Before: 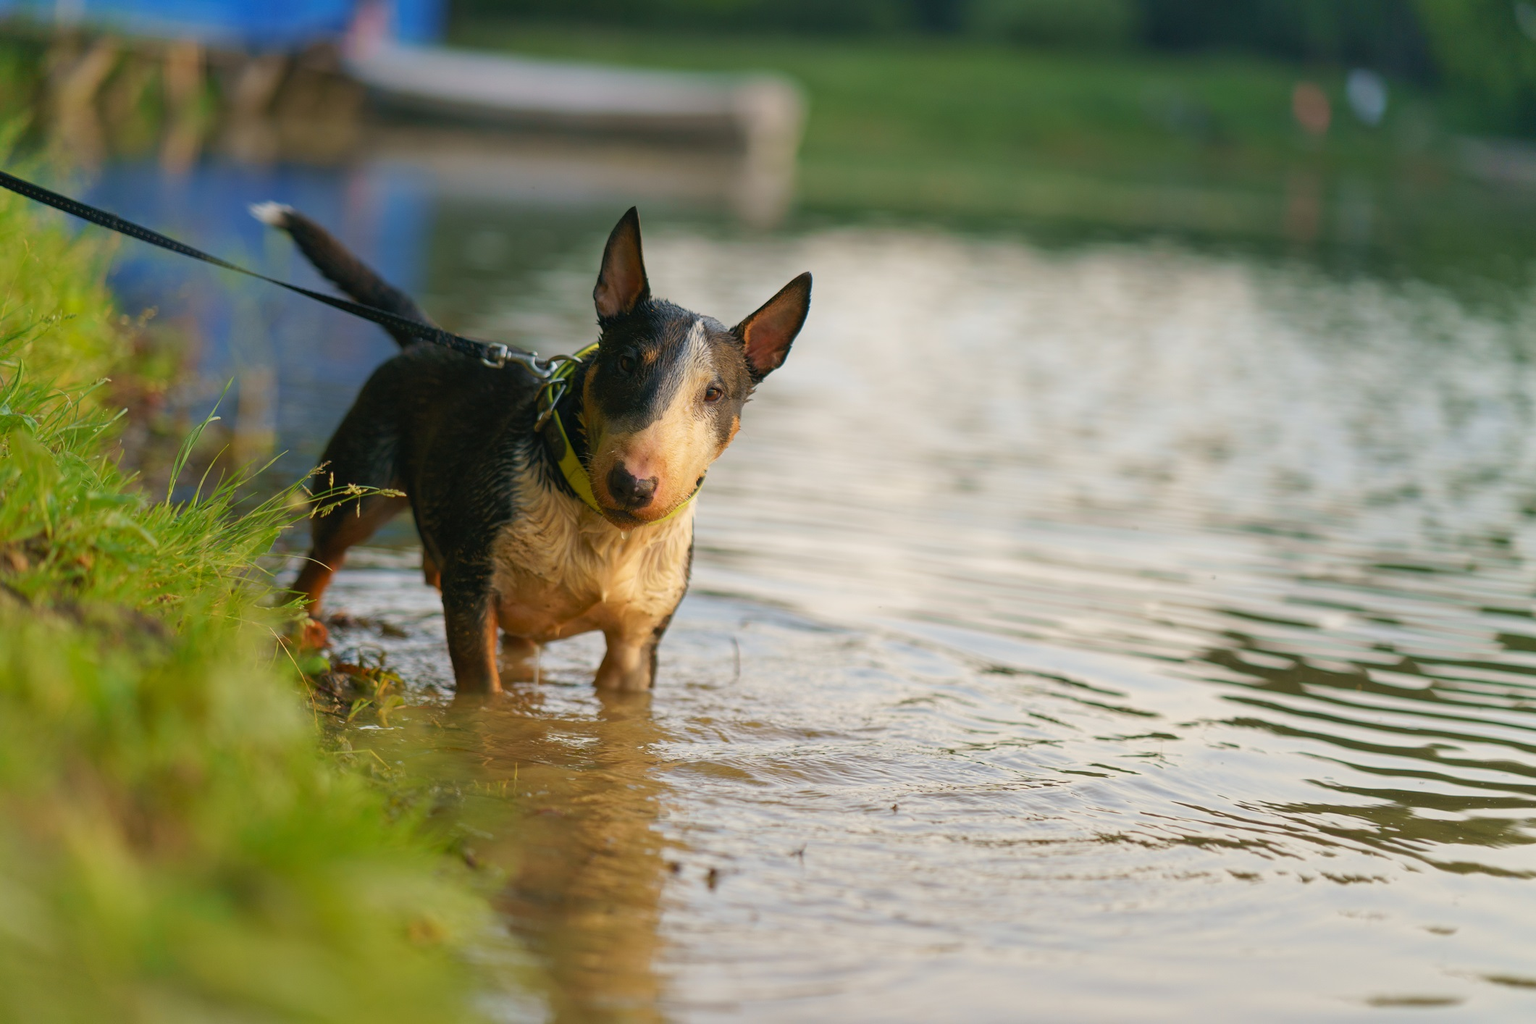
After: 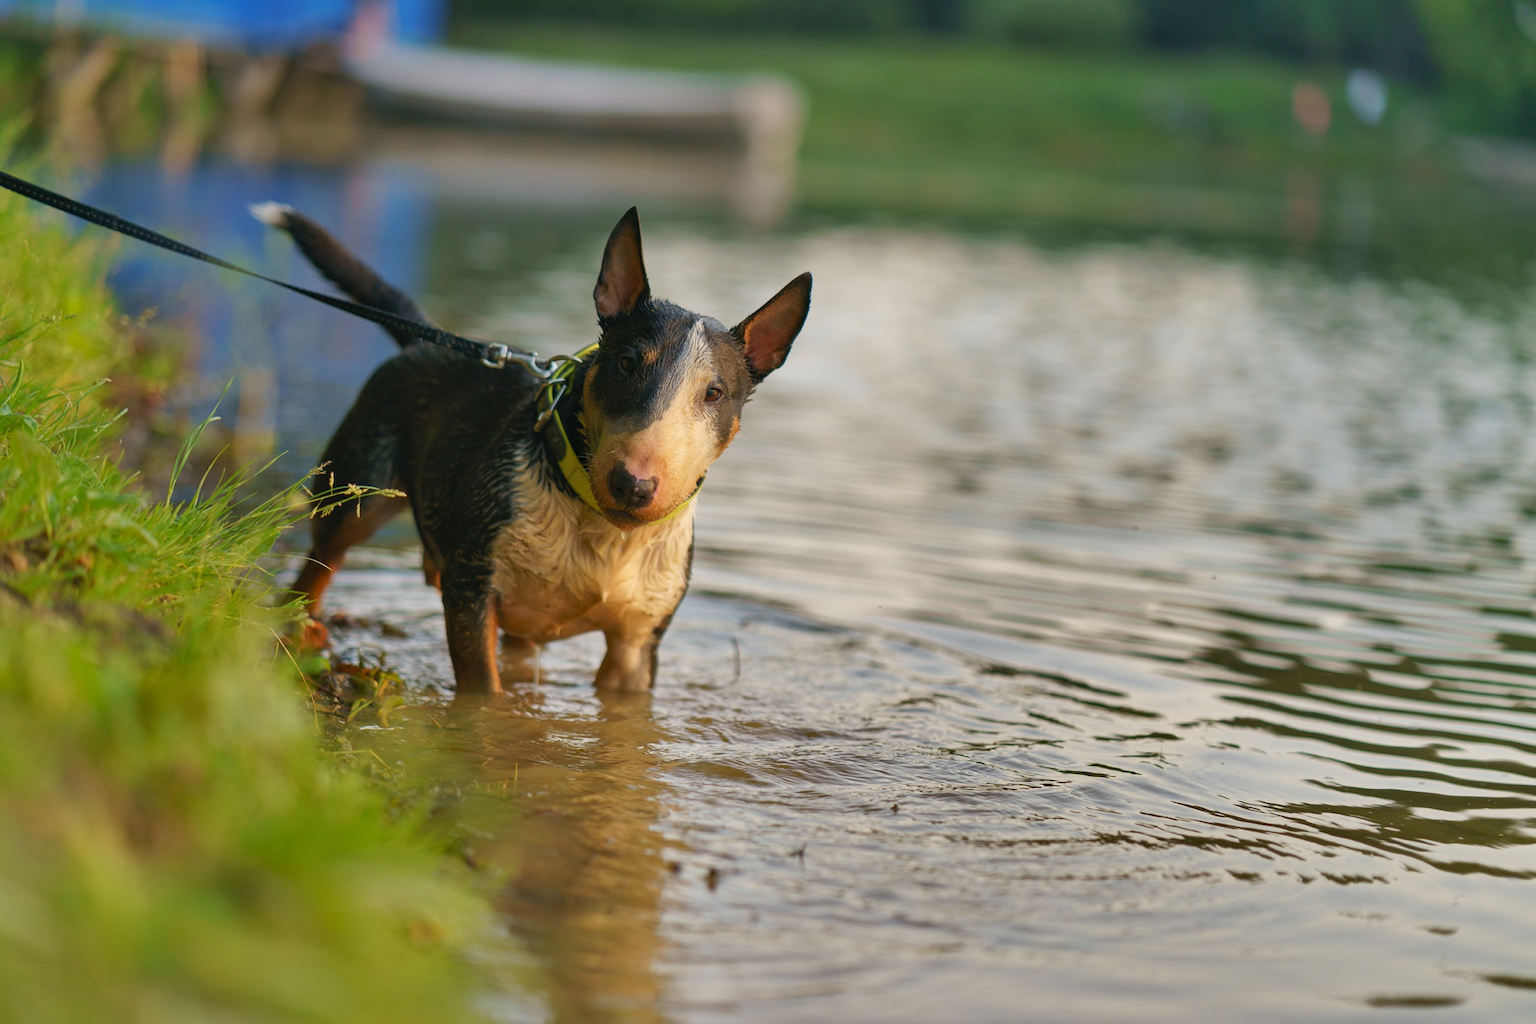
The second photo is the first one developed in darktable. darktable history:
shadows and highlights: radius 100.68, shadows 50.34, highlights -65.23, soften with gaussian
